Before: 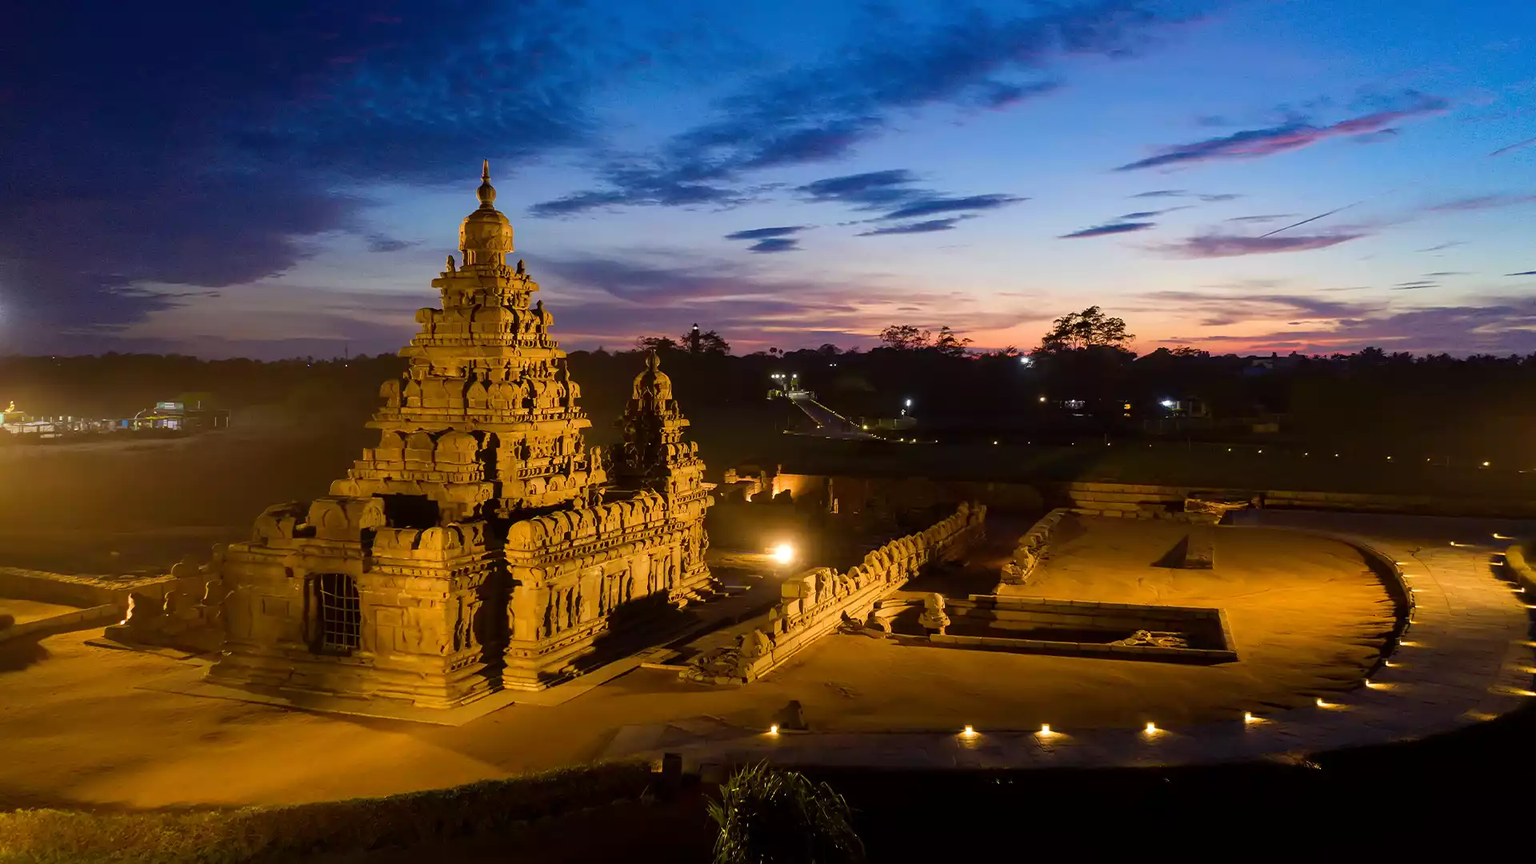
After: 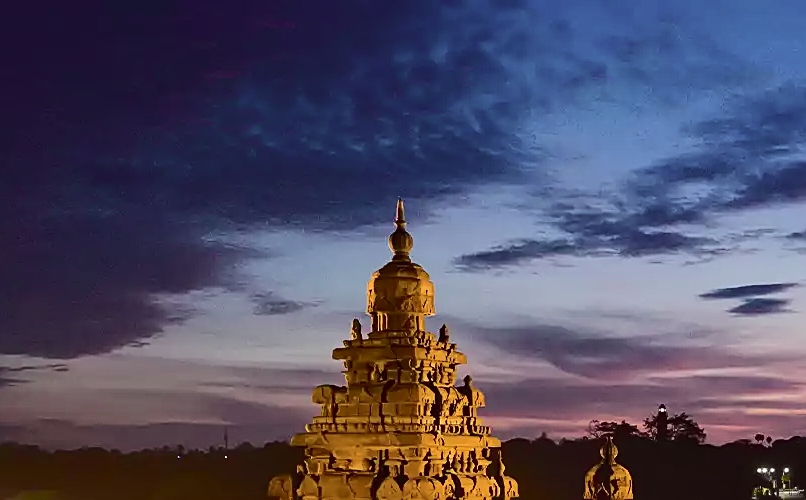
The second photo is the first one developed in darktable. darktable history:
crop and rotate: left 10.817%, top 0.062%, right 47.194%, bottom 53.626%
local contrast: mode bilateral grid, contrast 28, coarseness 16, detail 115%, midtone range 0.2
sharpen: on, module defaults
tone curve: curves: ch0 [(0, 0.032) (0.094, 0.08) (0.265, 0.208) (0.41, 0.417) (0.485, 0.524) (0.638, 0.673) (0.845, 0.828) (0.994, 0.964)]; ch1 [(0, 0) (0.161, 0.092) (0.37, 0.302) (0.437, 0.456) (0.469, 0.482) (0.498, 0.504) (0.576, 0.583) (0.644, 0.638) (0.725, 0.765) (1, 1)]; ch2 [(0, 0) (0.352, 0.403) (0.45, 0.469) (0.502, 0.504) (0.54, 0.521) (0.589, 0.576) (1, 1)], color space Lab, independent channels, preserve colors none
